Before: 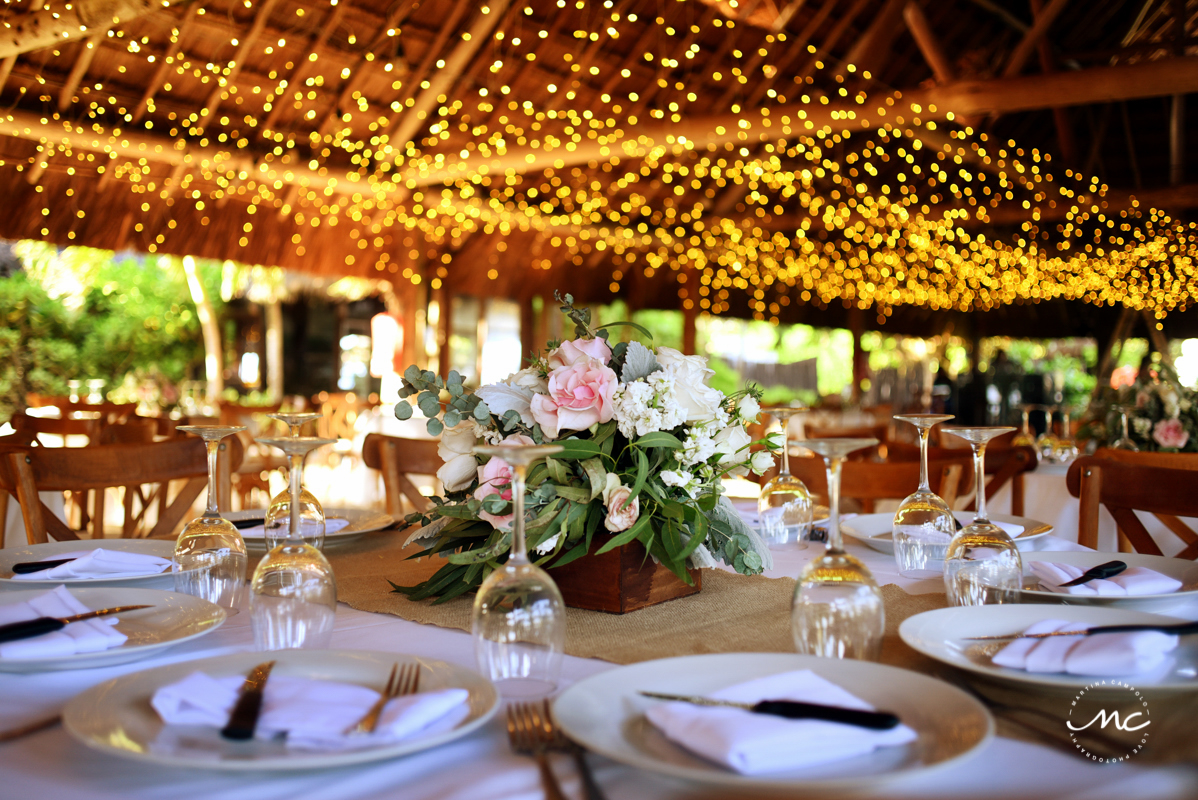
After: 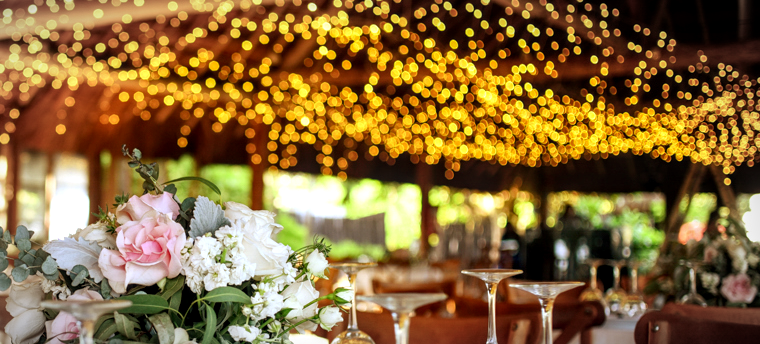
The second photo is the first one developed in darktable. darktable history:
vignetting: fall-off start 80.52%, fall-off radius 62.37%, automatic ratio true, width/height ratio 1.42, unbound false
exposure: black level correction 0.001, exposure 0.144 EV, compensate highlight preservation false
crop: left 36.12%, top 18.133%, right 0.431%, bottom 38.796%
local contrast: detail 130%
